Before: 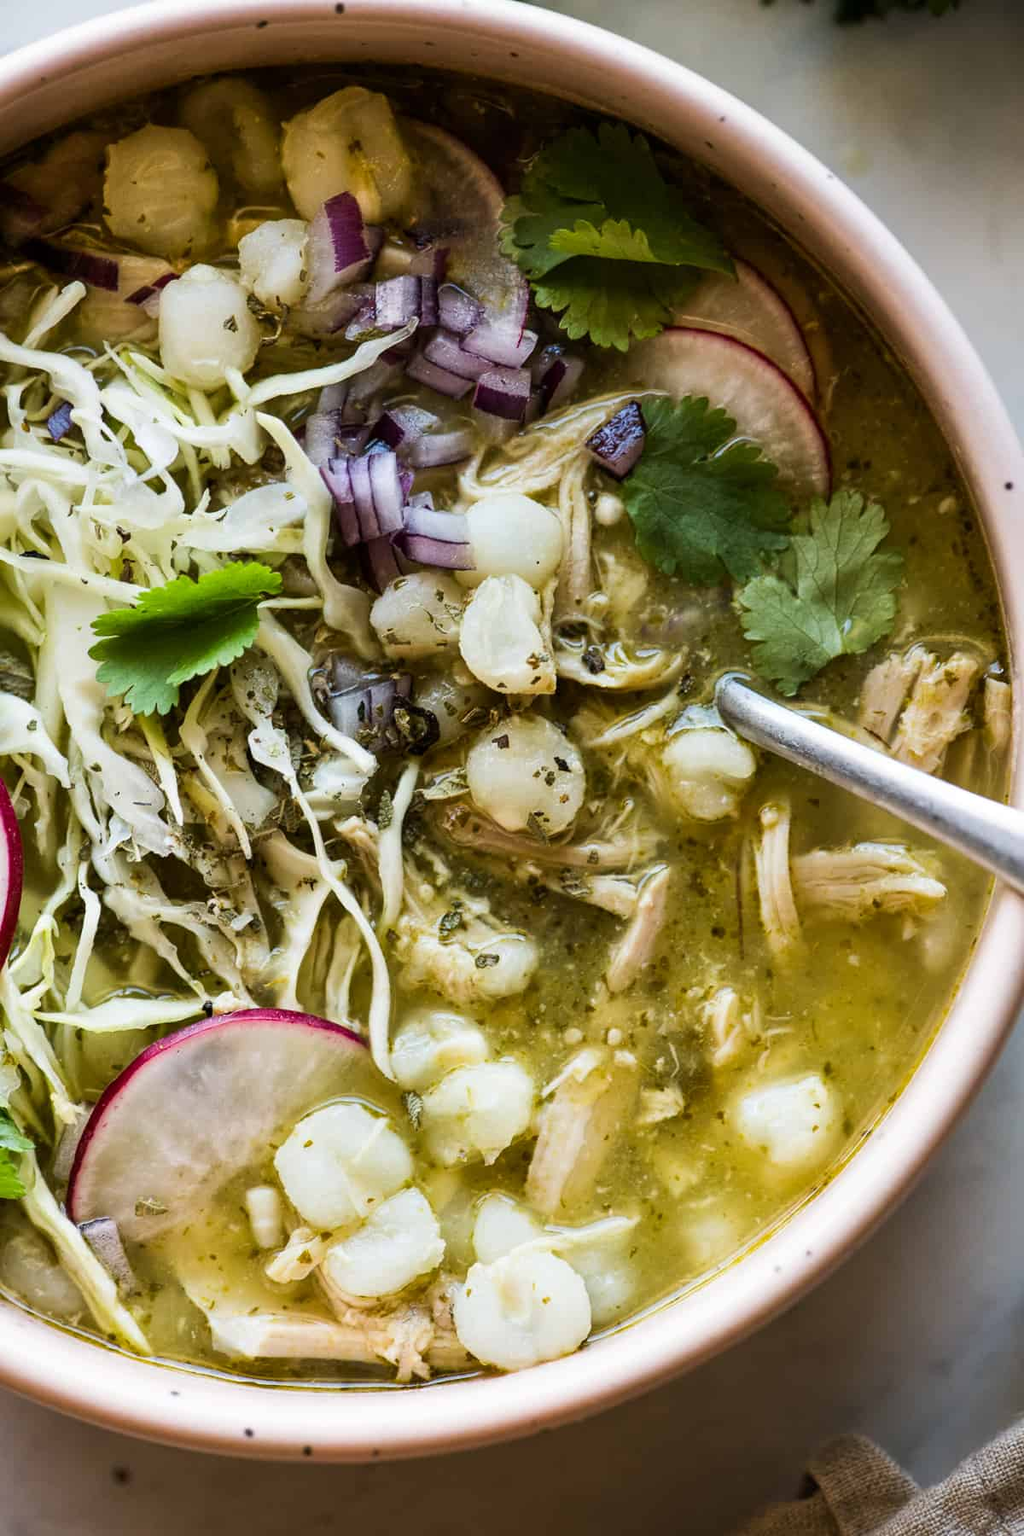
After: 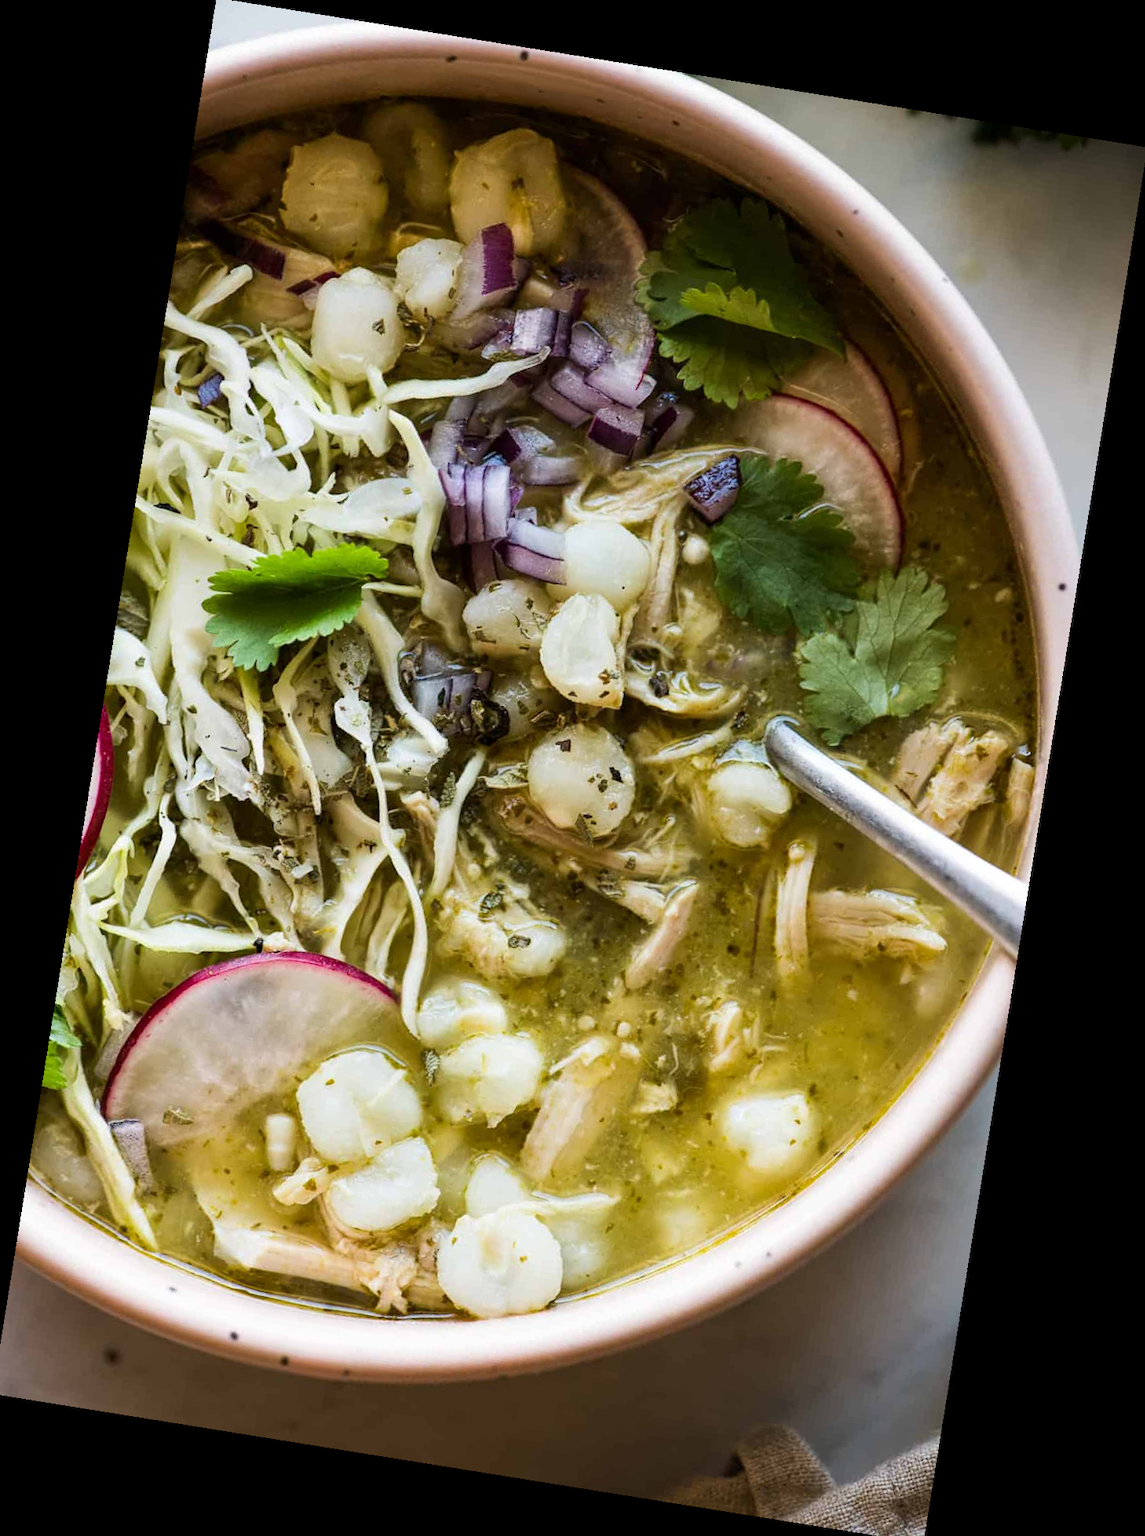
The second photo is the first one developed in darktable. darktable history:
crop and rotate: left 0.614%, top 0.179%, bottom 0.309%
rotate and perspective: rotation 9.12°, automatic cropping off
